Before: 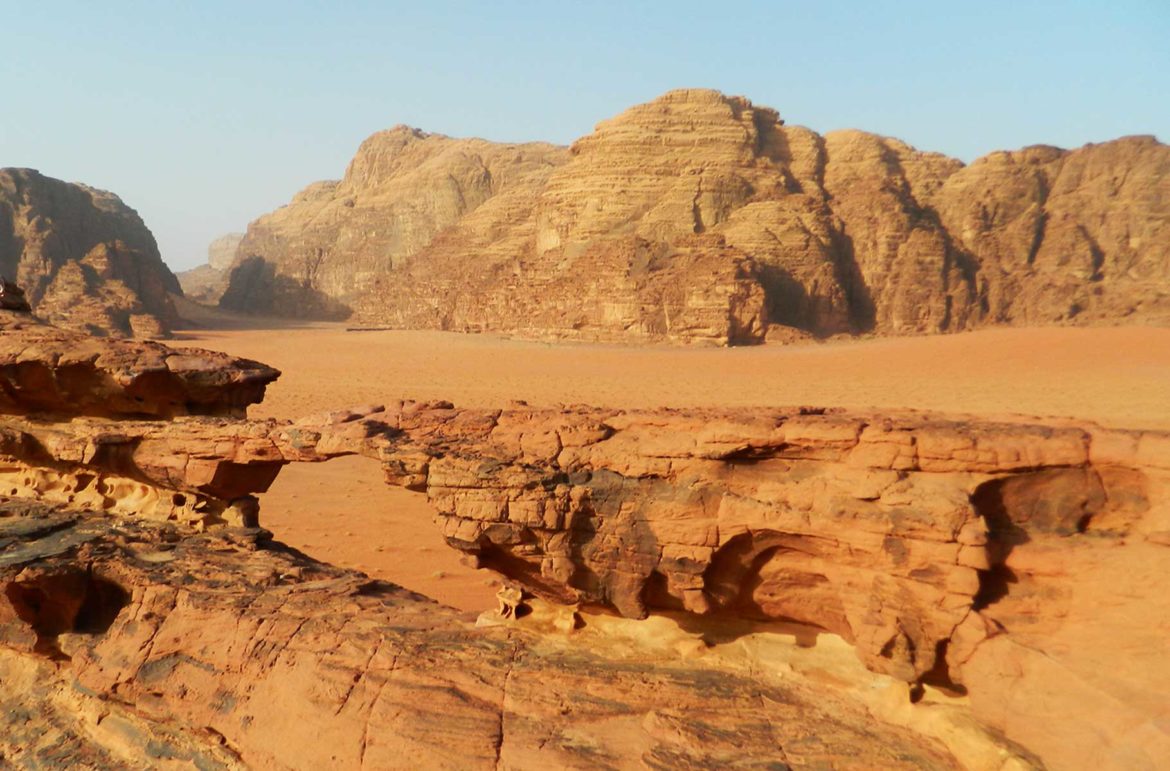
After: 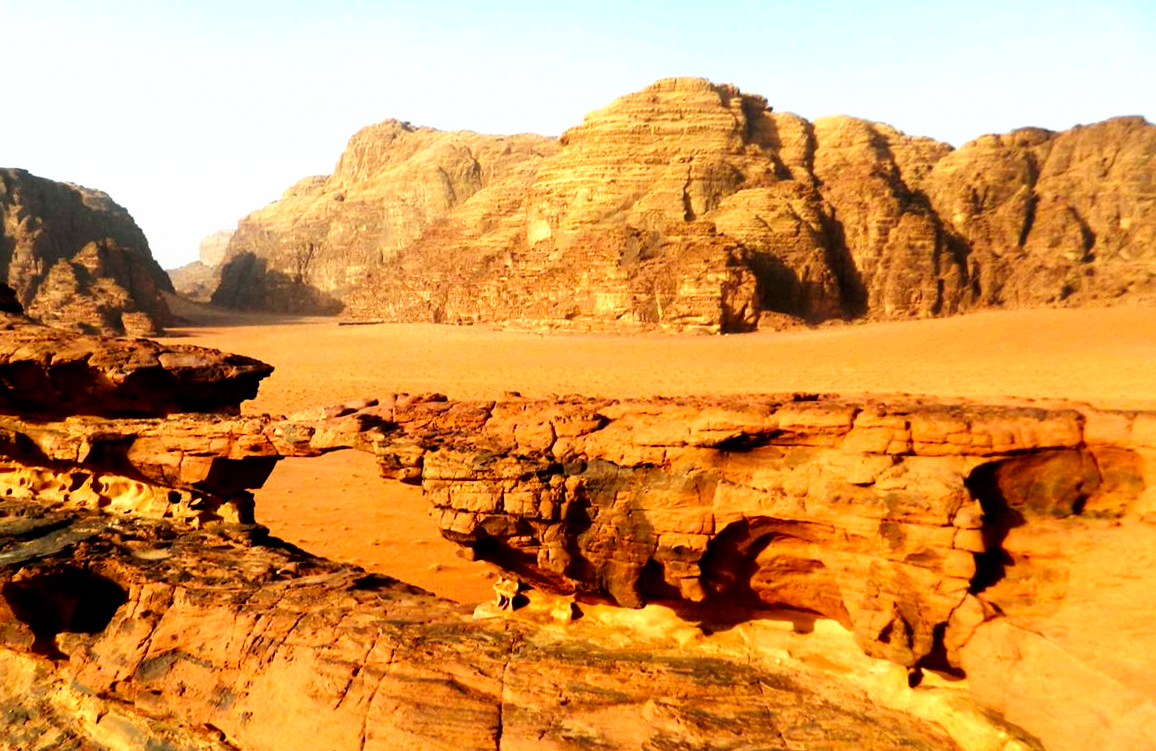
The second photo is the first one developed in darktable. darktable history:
rotate and perspective: rotation -1°, crop left 0.011, crop right 0.989, crop top 0.025, crop bottom 0.975
grain: coarseness 0.81 ISO, strength 1.34%, mid-tones bias 0%
filmic rgb: black relative exposure -8.2 EV, white relative exposure 2.2 EV, threshold 3 EV, hardness 7.11, latitude 85.74%, contrast 1.696, highlights saturation mix -4%, shadows ↔ highlights balance -2.69%, preserve chrominance no, color science v5 (2021), contrast in shadows safe, contrast in highlights safe, enable highlight reconstruction true
